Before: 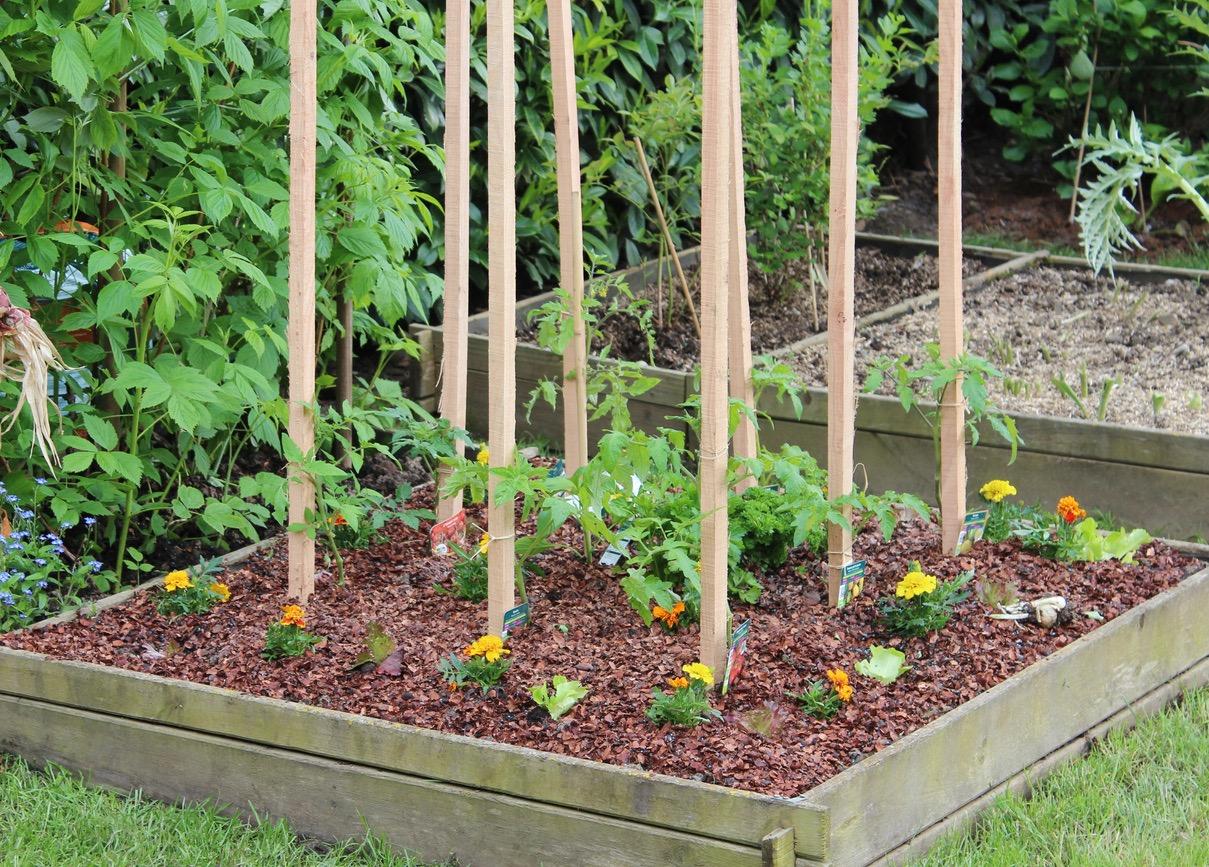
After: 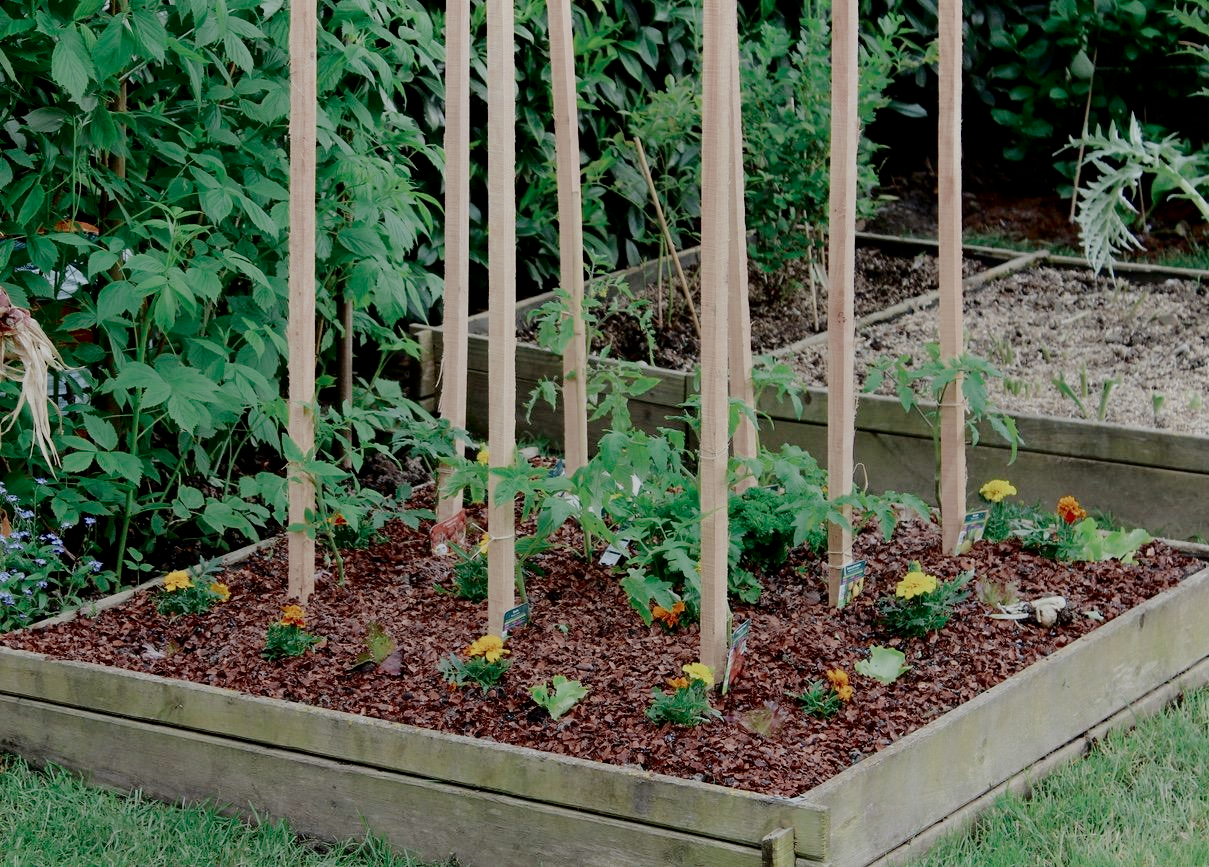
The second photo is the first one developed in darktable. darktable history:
color zones: curves: ch0 [(0, 0.5) (0.125, 0.4) (0.25, 0.5) (0.375, 0.4) (0.5, 0.4) (0.625, 0.6) (0.75, 0.6) (0.875, 0.5)]; ch1 [(0, 0.4) (0.125, 0.5) (0.25, 0.4) (0.375, 0.4) (0.5, 0.4) (0.625, 0.4) (0.75, 0.5) (0.875, 0.4)]; ch2 [(0, 0.6) (0.125, 0.5) (0.25, 0.5) (0.375, 0.6) (0.5, 0.6) (0.625, 0.5) (0.75, 0.5) (0.875, 0.5)]
contrast brightness saturation: contrast 0.316, brightness -0.082, saturation 0.17
filmic rgb: black relative exposure -4.47 EV, white relative exposure 6.64 EV, hardness 1.89, contrast 0.508
shadows and highlights: shadows -60.45, white point adjustment -5.03, highlights 60.3
